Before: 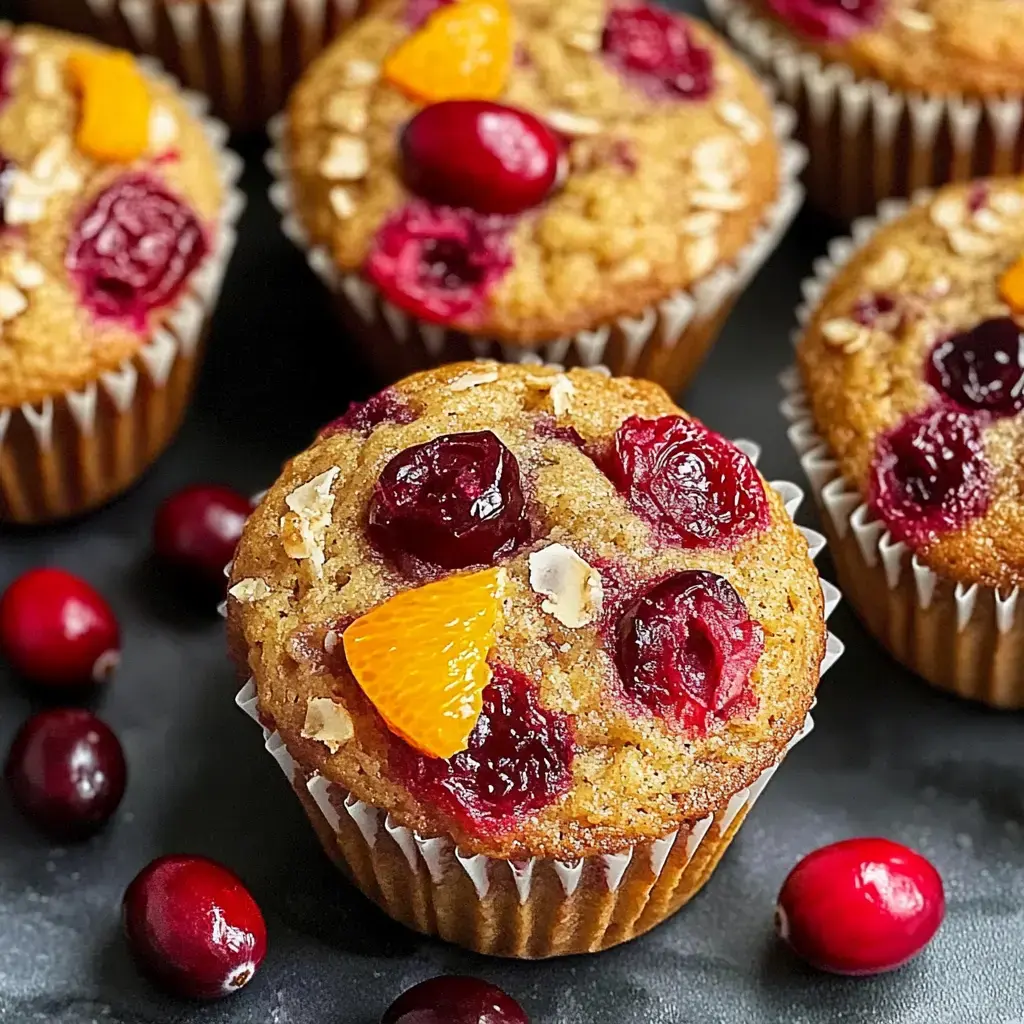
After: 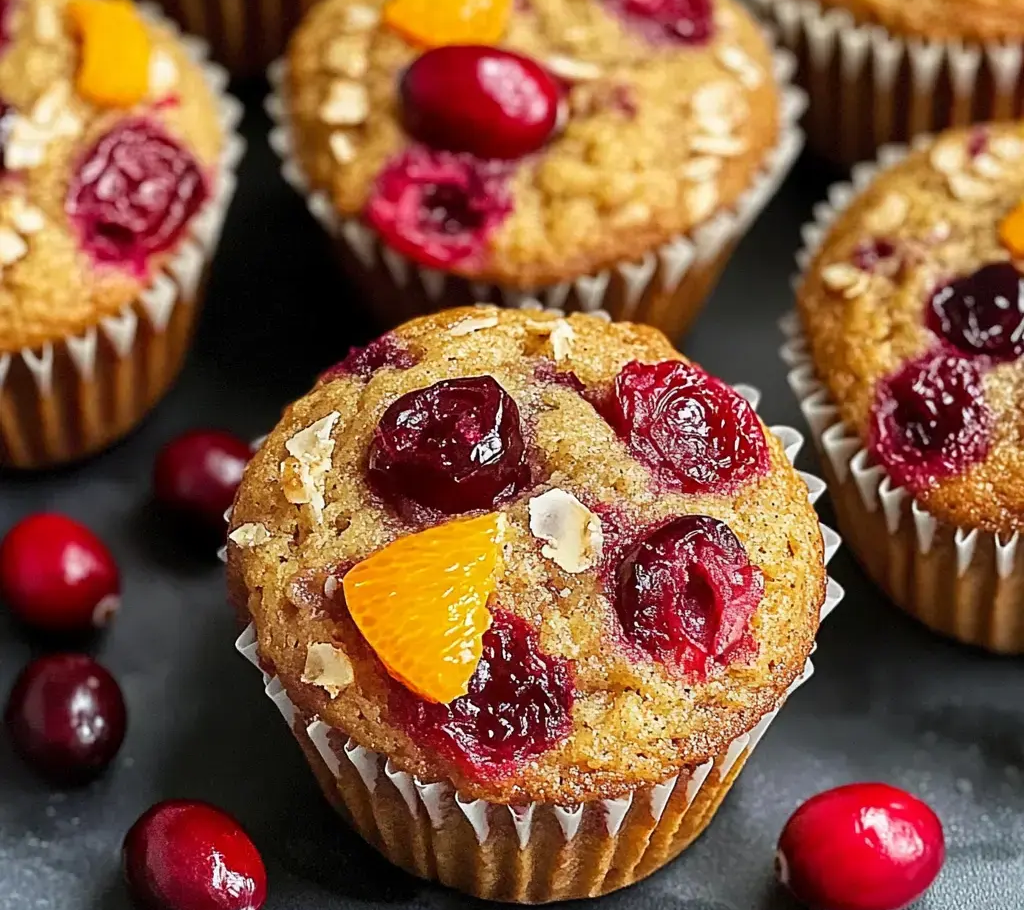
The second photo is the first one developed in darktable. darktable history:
crop and rotate: top 5.451%, bottom 5.666%
